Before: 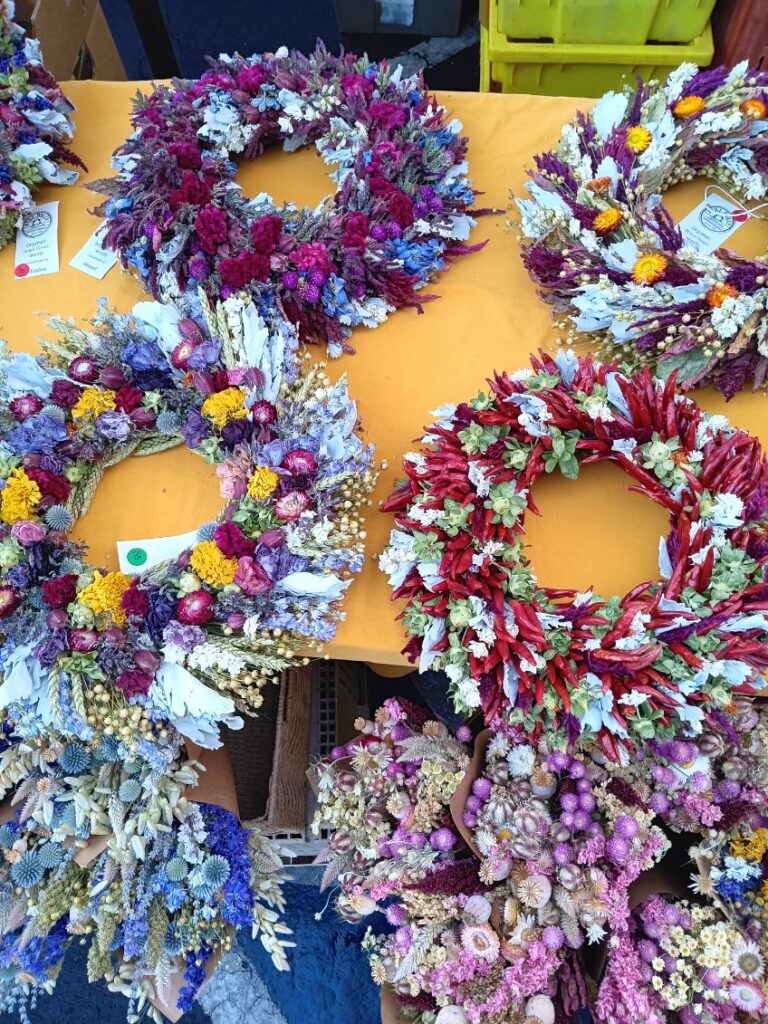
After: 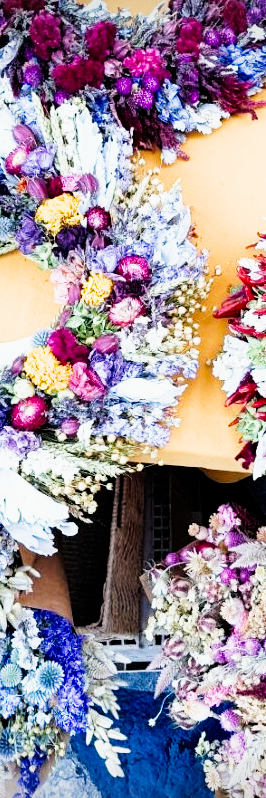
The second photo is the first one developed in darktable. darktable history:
crop and rotate: left 21.691%, top 18.982%, right 43.632%, bottom 3.005%
tone curve: curves: ch0 [(0, 0) (0.051, 0.021) (0.11, 0.069) (0.249, 0.235) (0.452, 0.526) (0.596, 0.713) (0.703, 0.83) (0.851, 0.938) (1, 1)]; ch1 [(0, 0) (0.1, 0.038) (0.318, 0.221) (0.413, 0.325) (0.443, 0.412) (0.483, 0.474) (0.503, 0.501) (0.516, 0.517) (0.548, 0.568) (0.569, 0.599) (0.594, 0.634) (0.666, 0.701) (1, 1)]; ch2 [(0, 0) (0.453, 0.435) (0.479, 0.476) (0.504, 0.5) (0.529, 0.537) (0.556, 0.583) (0.584, 0.618) (0.824, 0.815) (1, 1)], preserve colors none
vignetting: dithering 8-bit output
contrast brightness saturation: saturation -0.104
filmic rgb: middle gray luminance 9.19%, black relative exposure -10.53 EV, white relative exposure 3.43 EV, target black luminance 0%, hardness 5.97, latitude 59.51%, contrast 1.091, highlights saturation mix 5.18%, shadows ↔ highlights balance 28.66%, color science v4 (2020), contrast in shadows soft, contrast in highlights soft
tone equalizer: -8 EV -0.418 EV, -7 EV -0.378 EV, -6 EV -0.349 EV, -5 EV -0.21 EV, -3 EV 0.235 EV, -2 EV 0.345 EV, -1 EV 0.397 EV, +0 EV 0.411 EV, mask exposure compensation -0.511 EV
